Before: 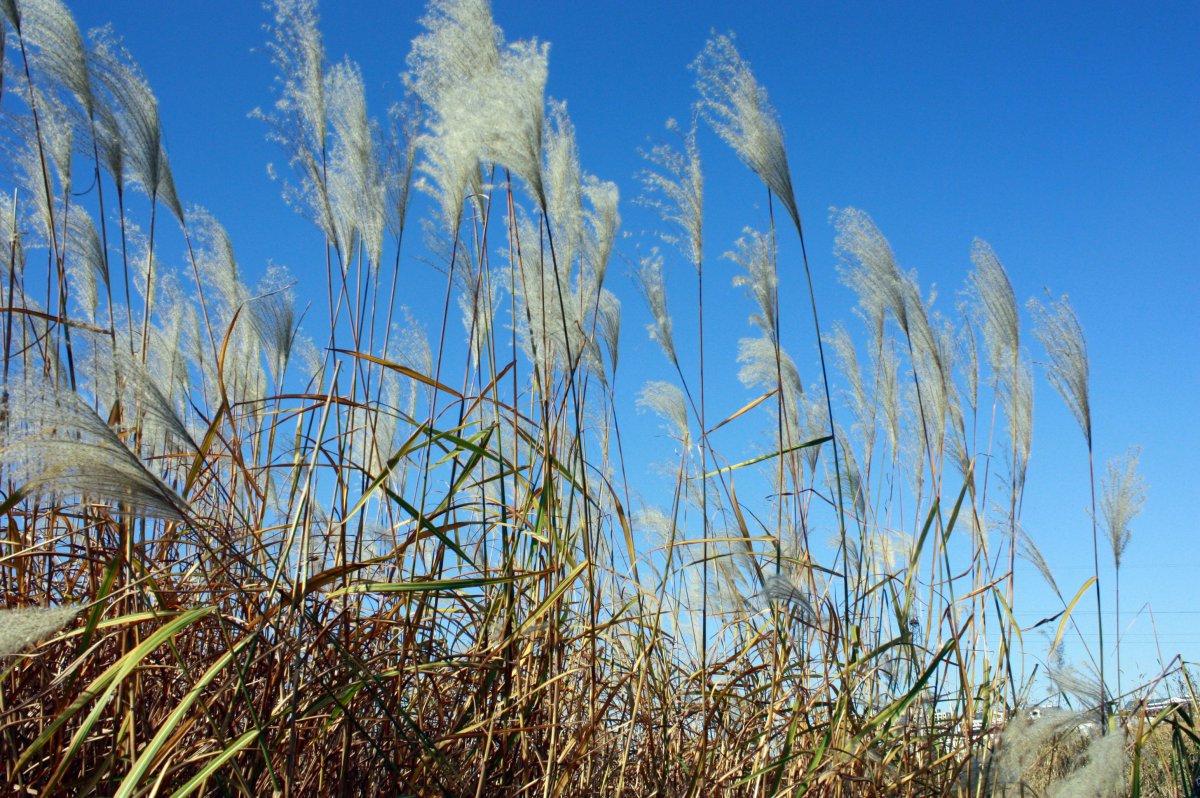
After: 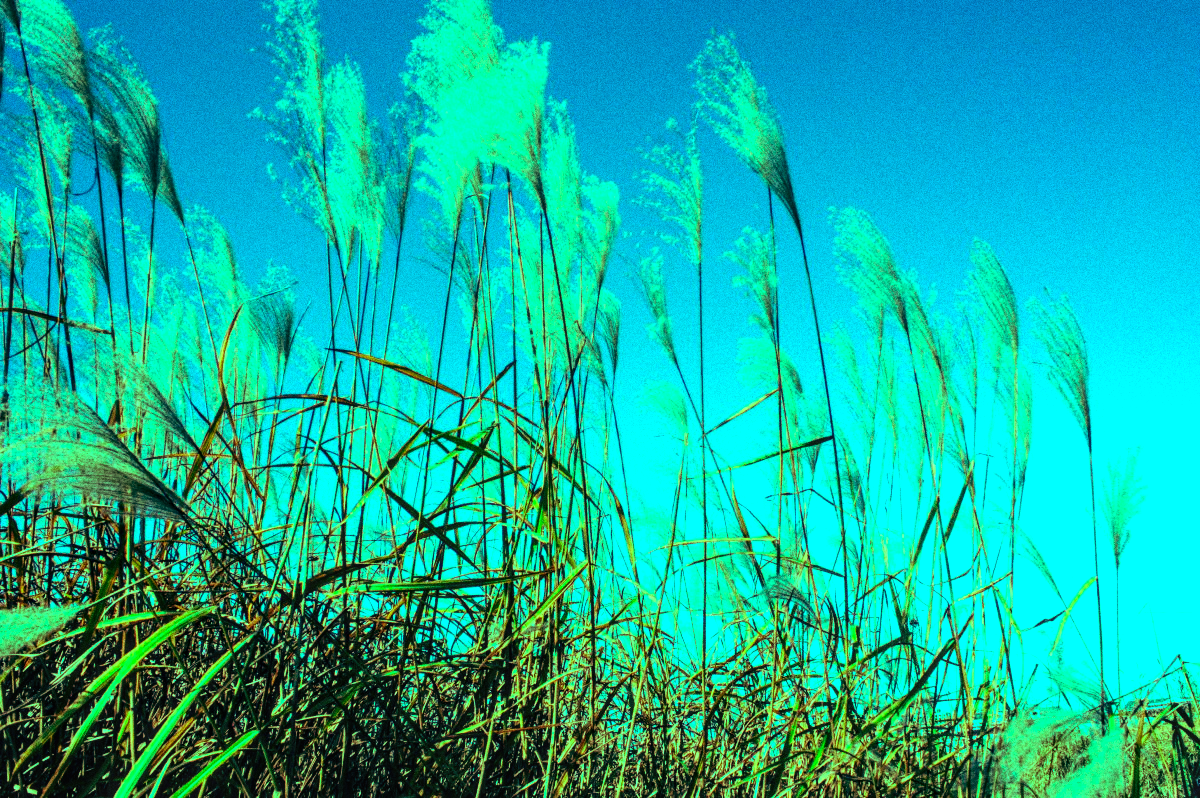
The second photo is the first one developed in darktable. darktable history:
local contrast: on, module defaults
grain: coarseness 0.09 ISO, strength 40%
color balance rgb: shadows lift › luminance 0.49%, shadows lift › chroma 6.83%, shadows lift › hue 300.29°, power › hue 208.98°, highlights gain › luminance 20.24%, highlights gain › chroma 13.17%, highlights gain › hue 173.85°, perceptual saturation grading › global saturation 18.05%
tone equalizer: -8 EV -0.75 EV, -7 EV -0.7 EV, -6 EV -0.6 EV, -5 EV -0.4 EV, -3 EV 0.4 EV, -2 EV 0.6 EV, -1 EV 0.7 EV, +0 EV 0.75 EV, edges refinement/feathering 500, mask exposure compensation -1.57 EV, preserve details no
color balance: mode lift, gamma, gain (sRGB), lift [1, 0.69, 1, 1], gamma [1, 1.482, 1, 1], gain [1, 1, 1, 0.802]
